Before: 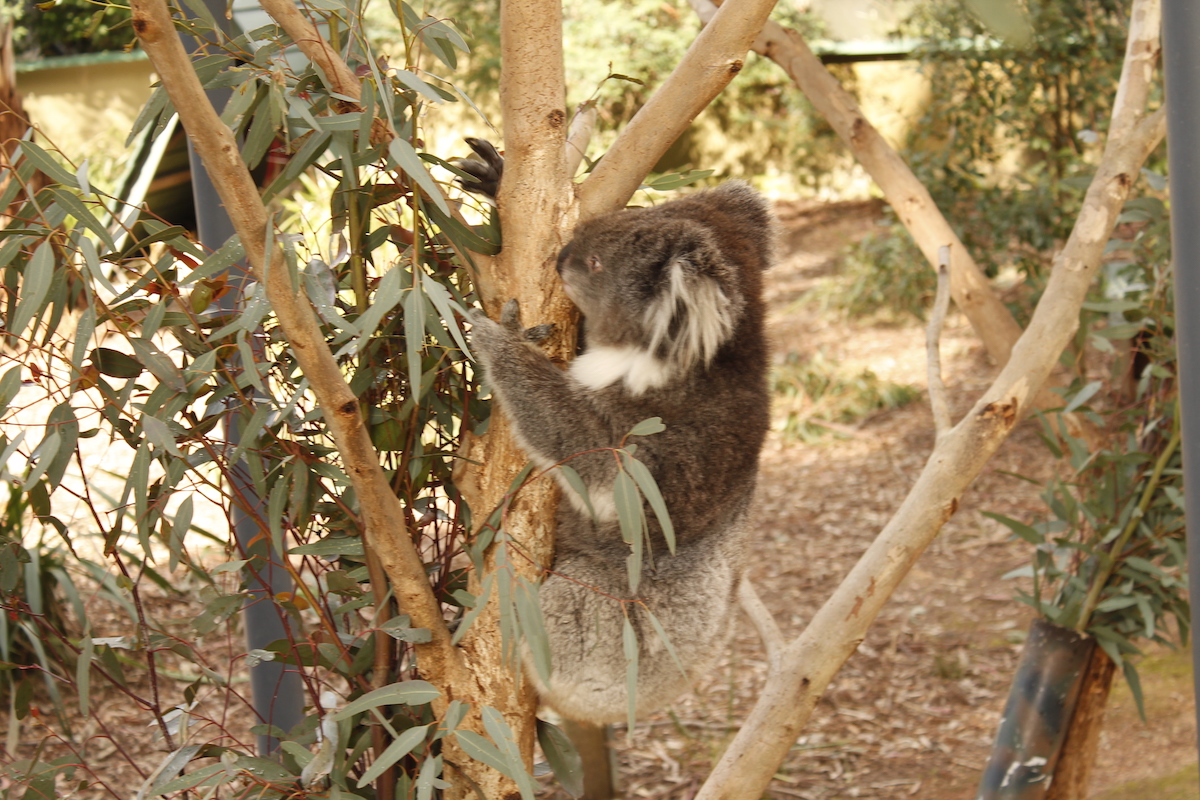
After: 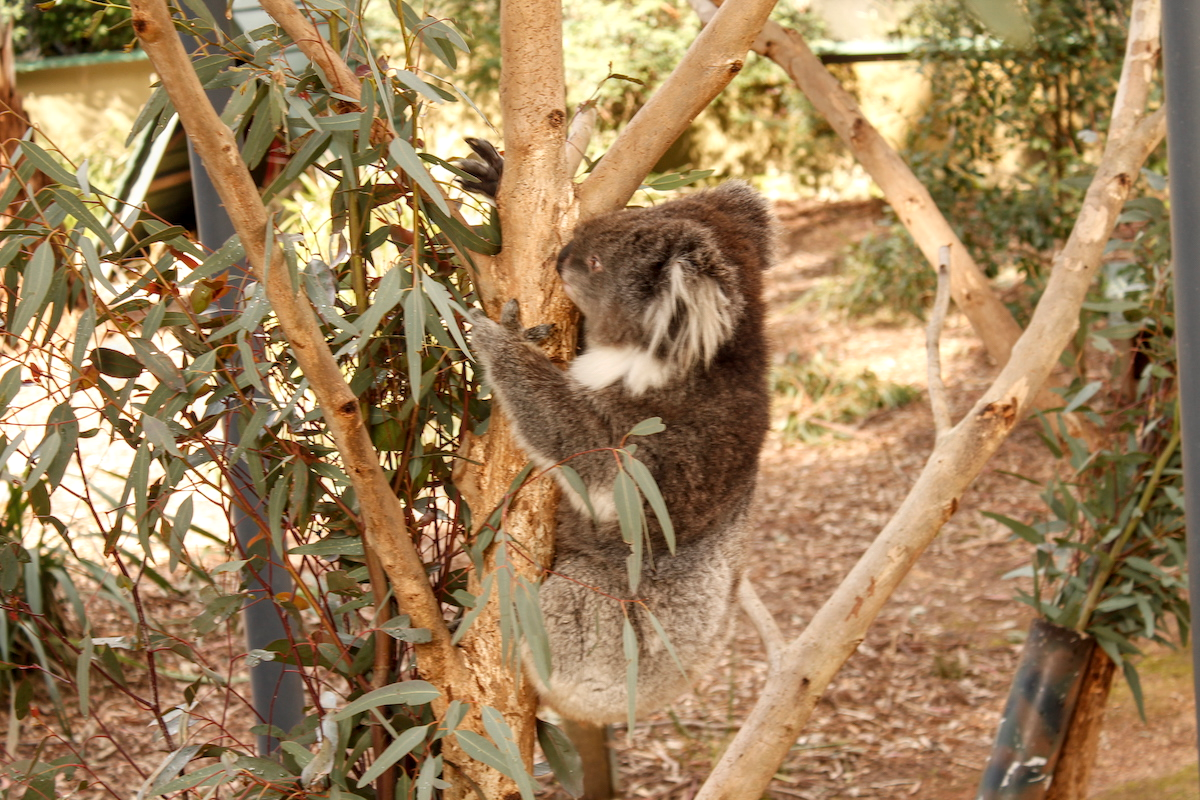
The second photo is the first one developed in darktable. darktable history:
contrast brightness saturation: contrast 0.01, saturation -0.05
local contrast: on, module defaults
